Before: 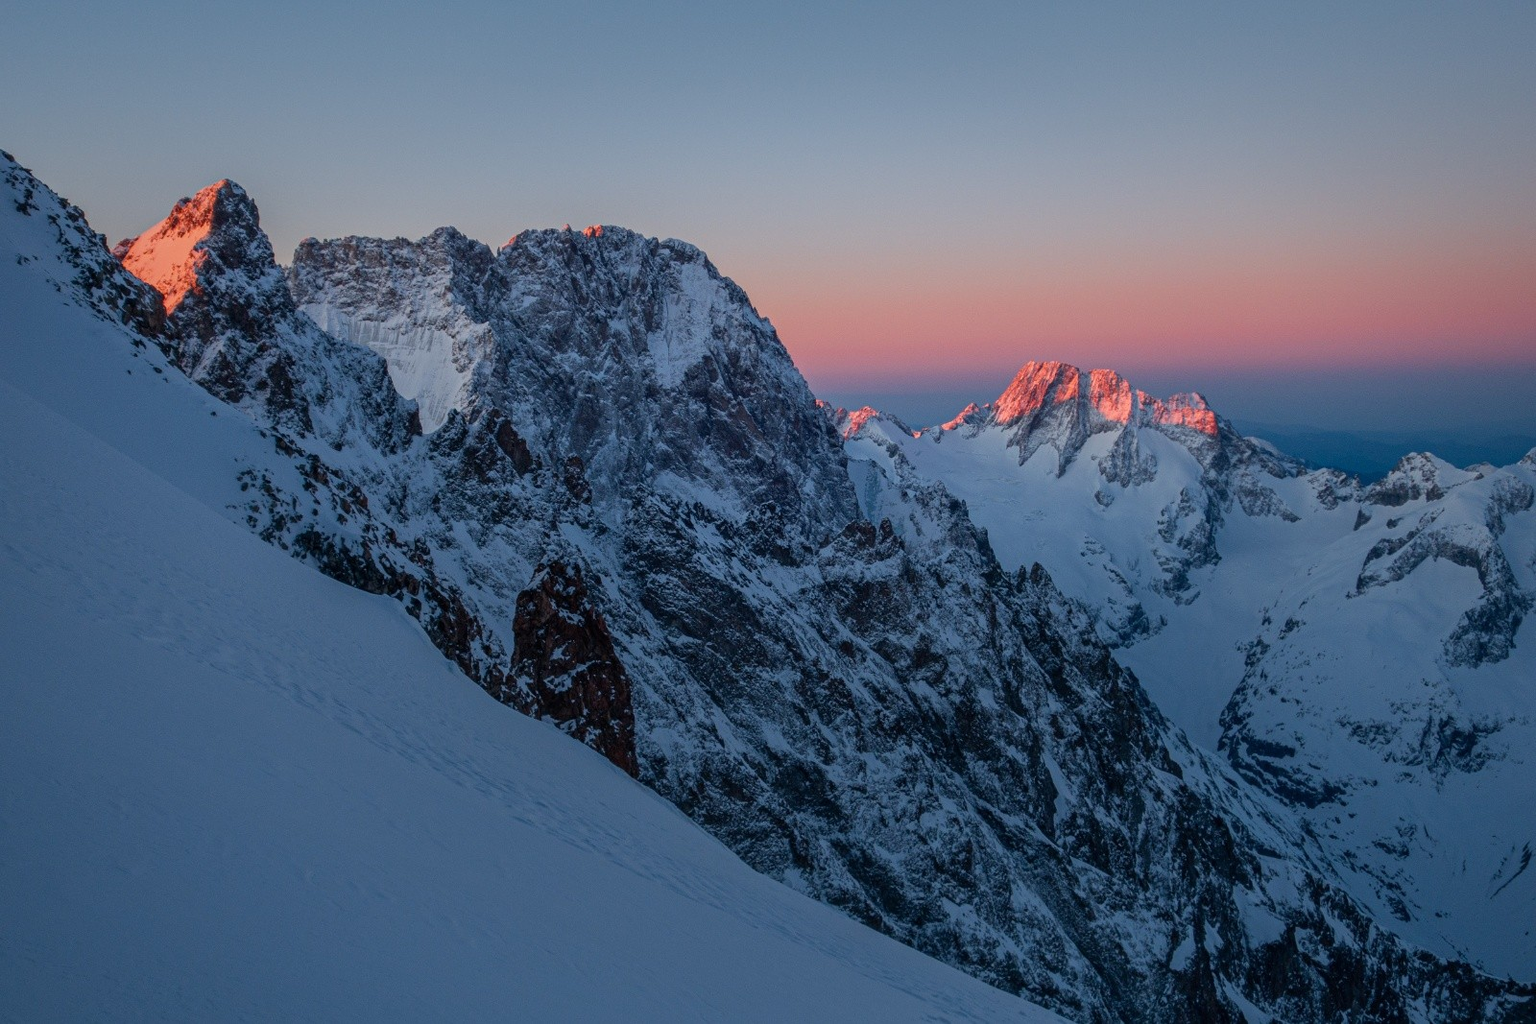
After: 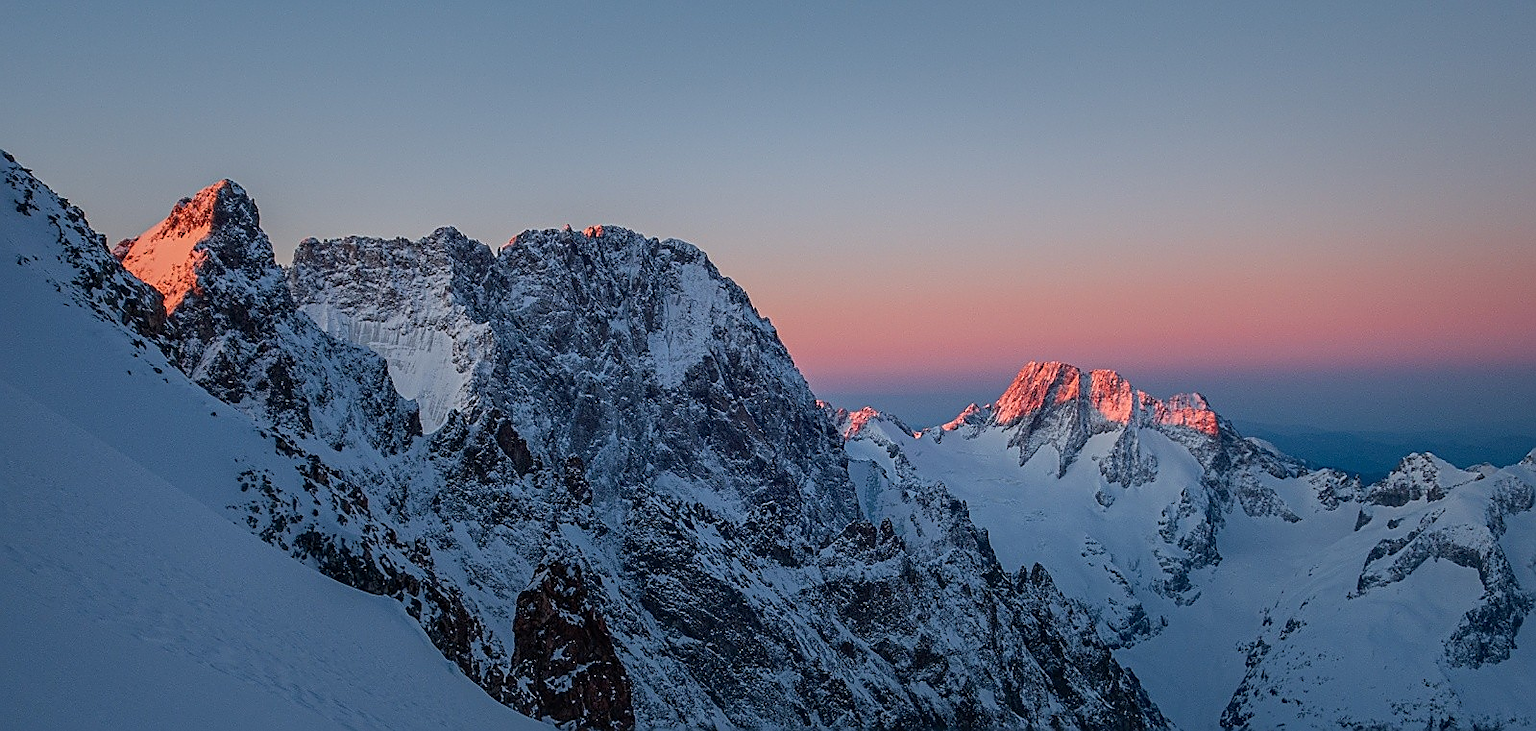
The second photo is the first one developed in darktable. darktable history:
crop: bottom 28.576%
sharpen: radius 1.4, amount 1.25, threshold 0.7
